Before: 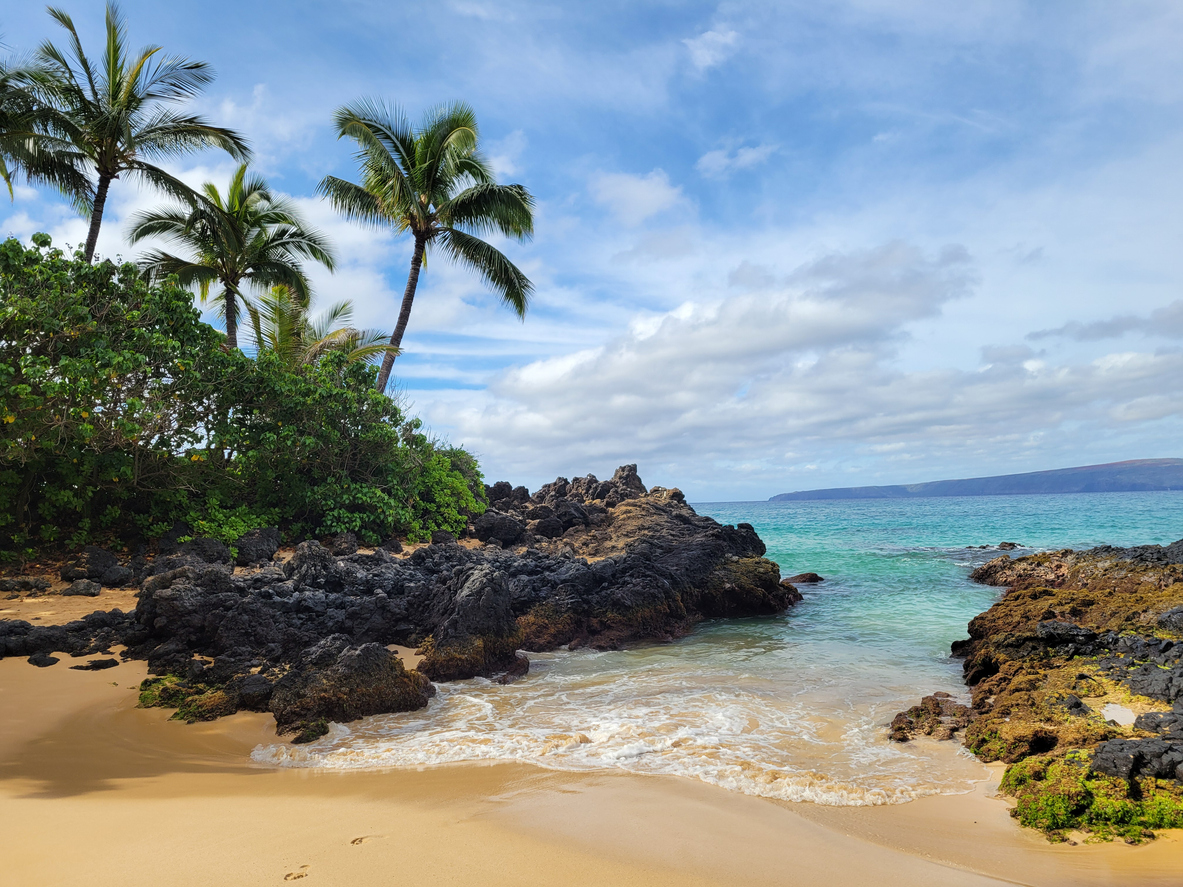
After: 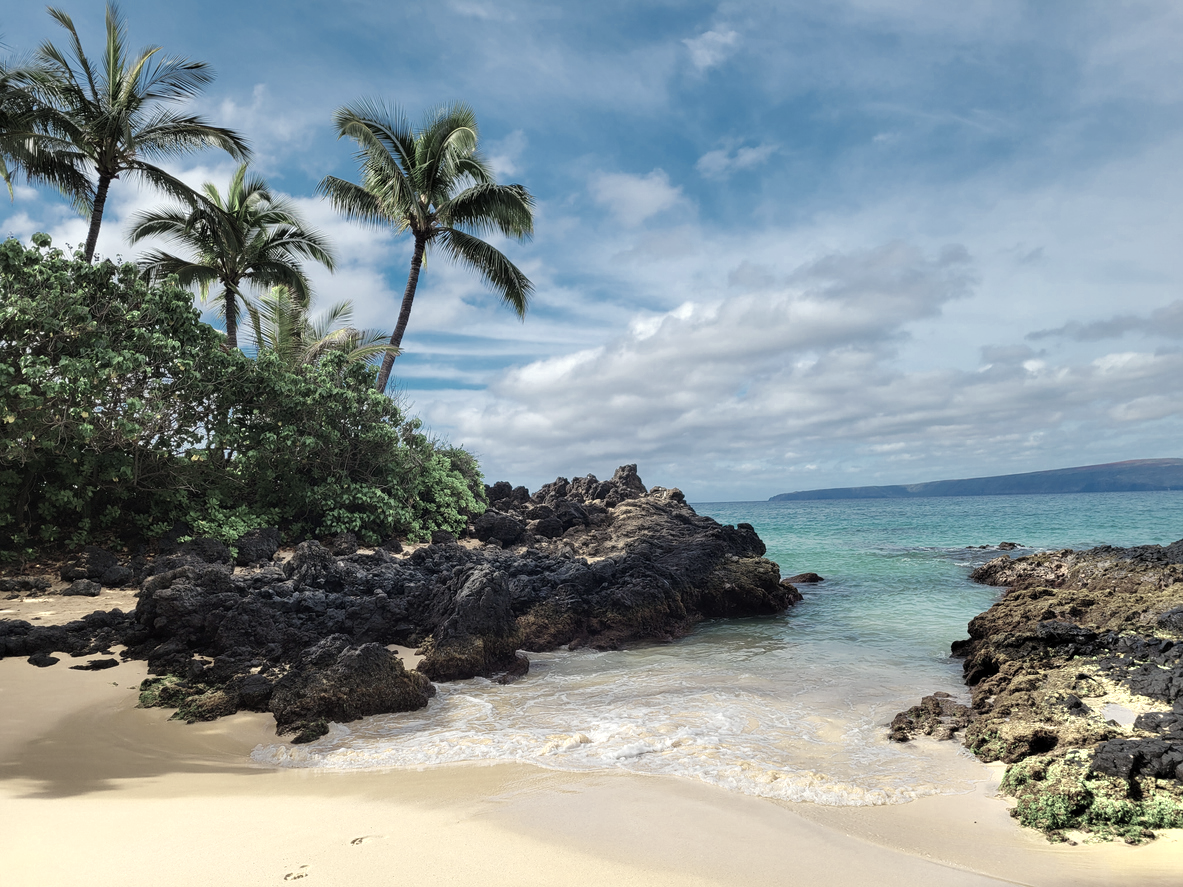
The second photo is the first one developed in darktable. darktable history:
color zones: curves: ch0 [(0.25, 0.667) (0.758, 0.368)]; ch1 [(0.215, 0.245) (0.761, 0.373)]; ch2 [(0.247, 0.554) (0.761, 0.436)]
exposure: compensate highlight preservation false
